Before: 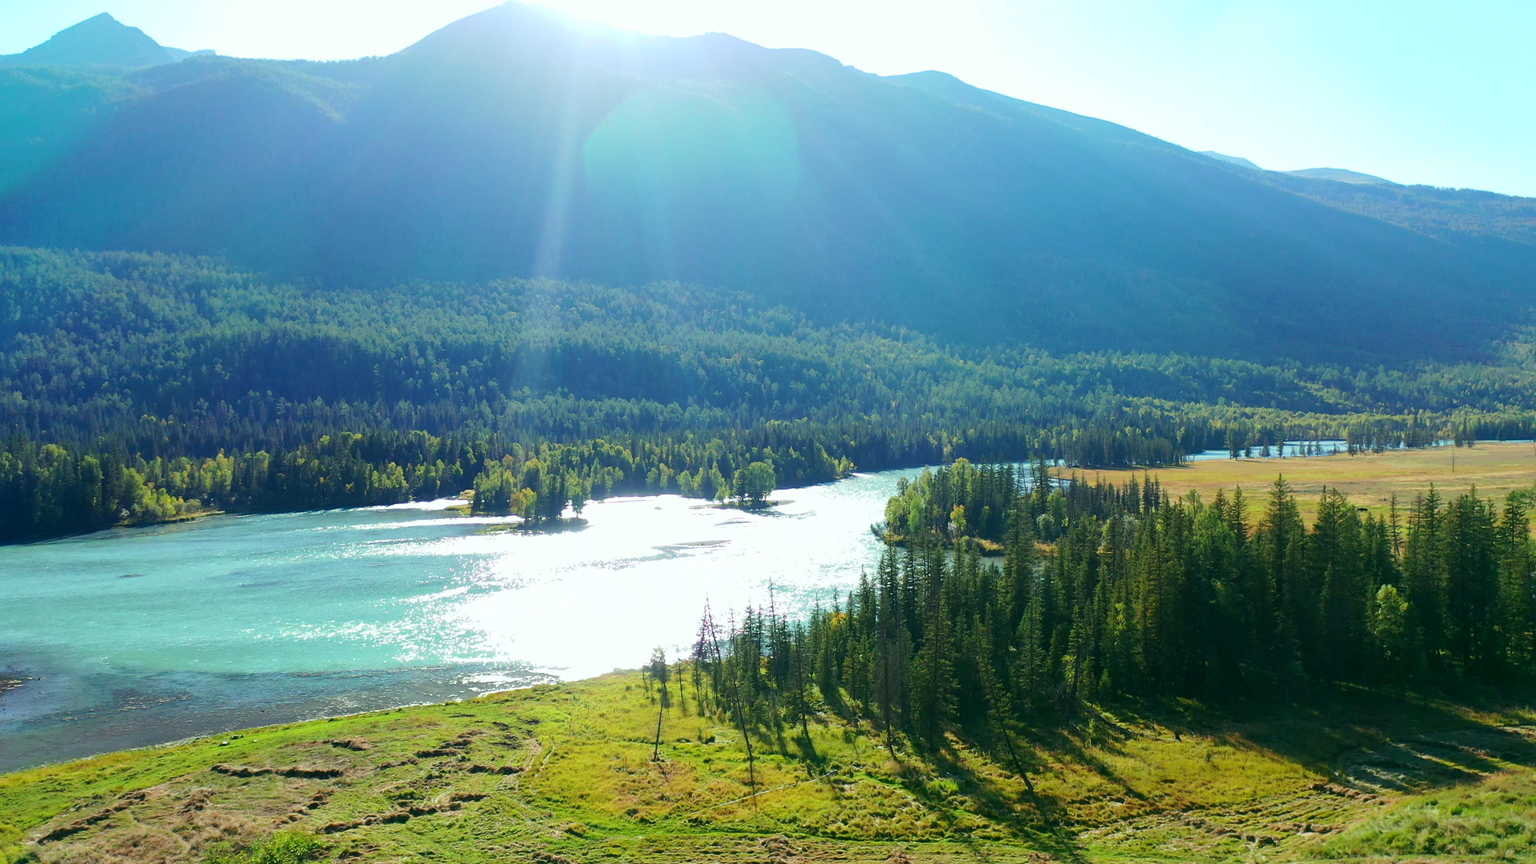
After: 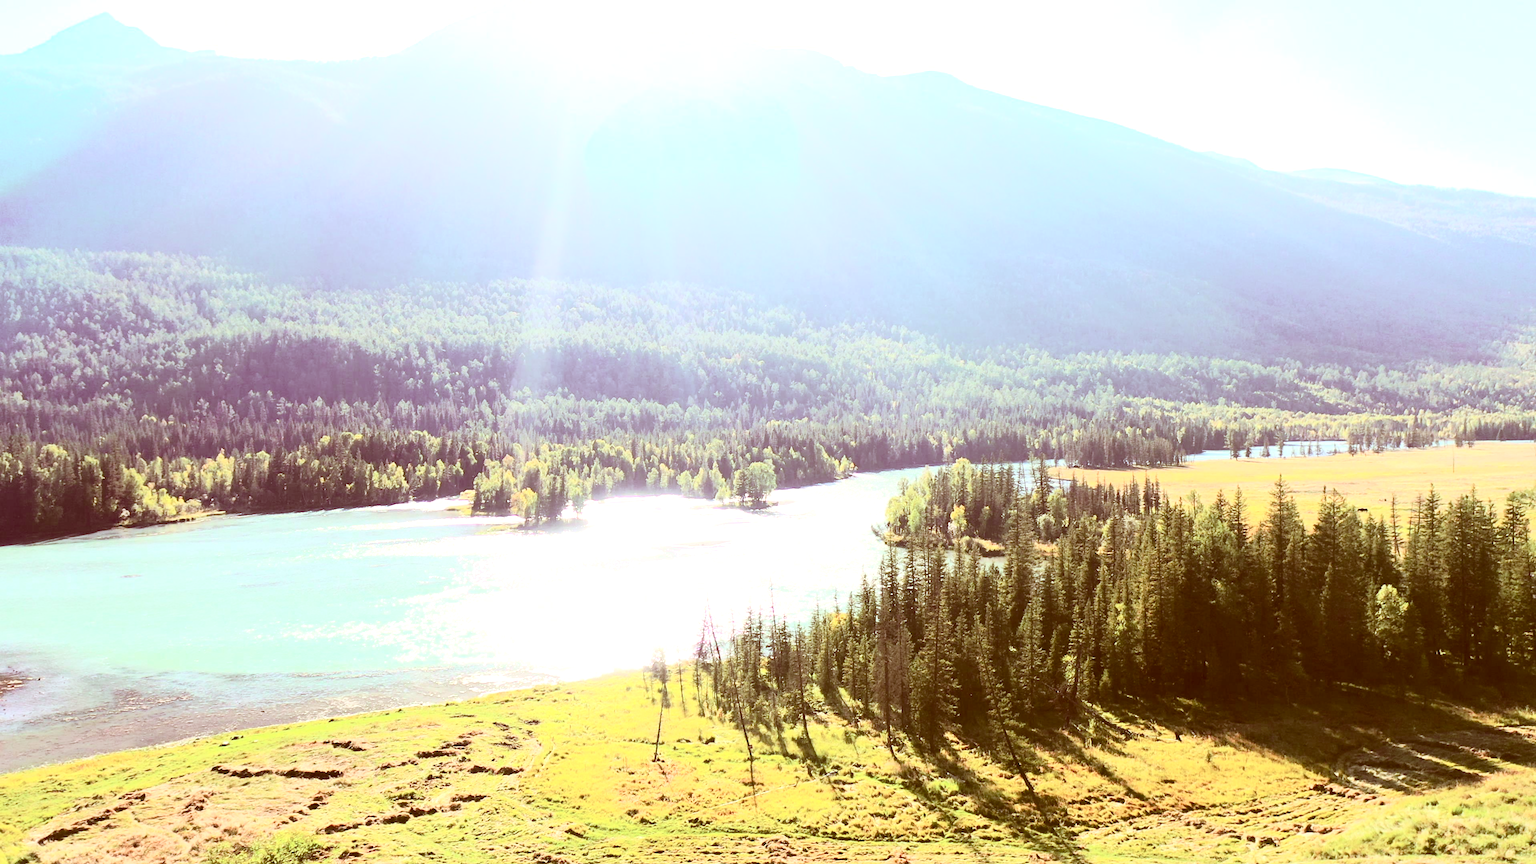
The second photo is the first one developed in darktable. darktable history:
exposure: black level correction 0, exposure 0.681 EV, compensate exposure bias true, compensate highlight preservation false
tone curve: curves: ch0 [(0, 0) (0.003, 0.003) (0.011, 0.013) (0.025, 0.029) (0.044, 0.052) (0.069, 0.081) (0.1, 0.116) (0.136, 0.158) (0.177, 0.207) (0.224, 0.268) (0.277, 0.373) (0.335, 0.465) (0.399, 0.565) (0.468, 0.674) (0.543, 0.79) (0.623, 0.853) (0.709, 0.918) (0.801, 0.956) (0.898, 0.977) (1, 1)], color space Lab, independent channels, preserve colors none
color correction: highlights a* 9.24, highlights b* 8.52, shadows a* 39.71, shadows b* 39.76, saturation 0.782
